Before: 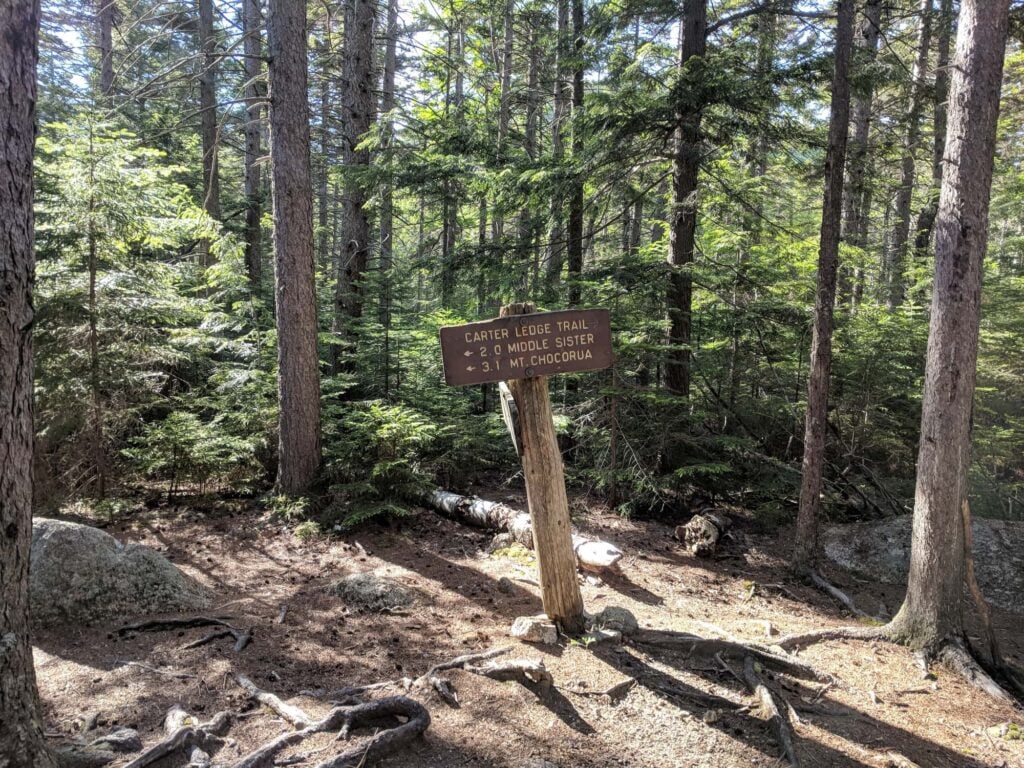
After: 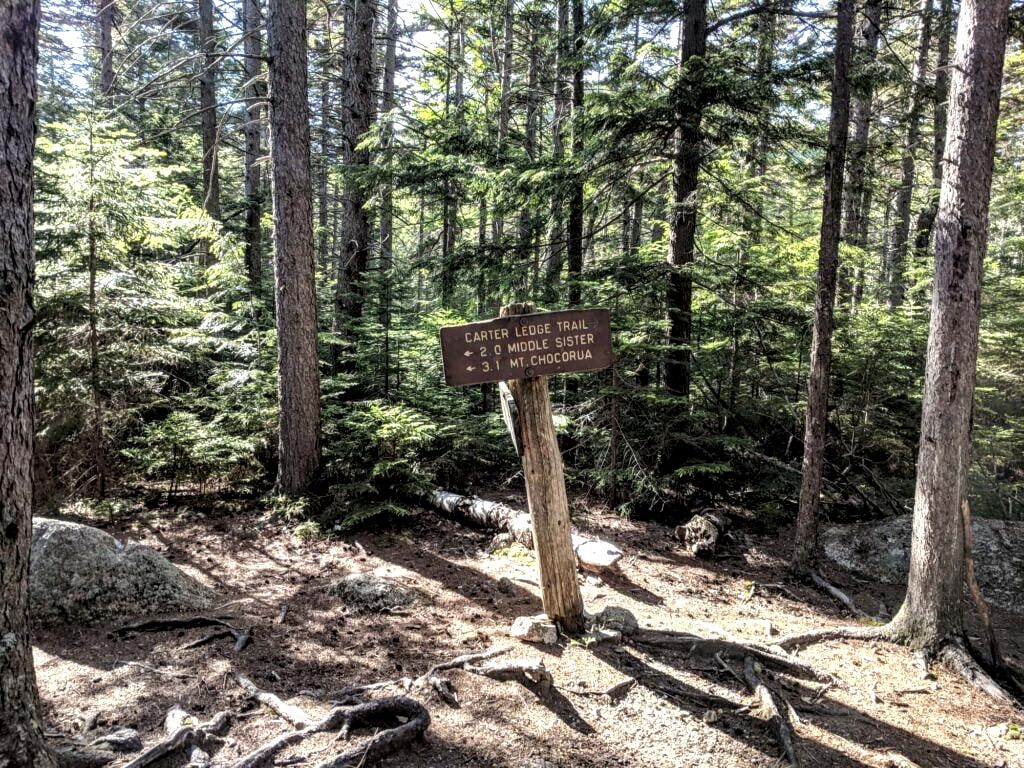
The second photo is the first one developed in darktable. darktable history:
local contrast: highlights 60%, shadows 60%, detail 160%
shadows and highlights: shadows -30, highlights 30
